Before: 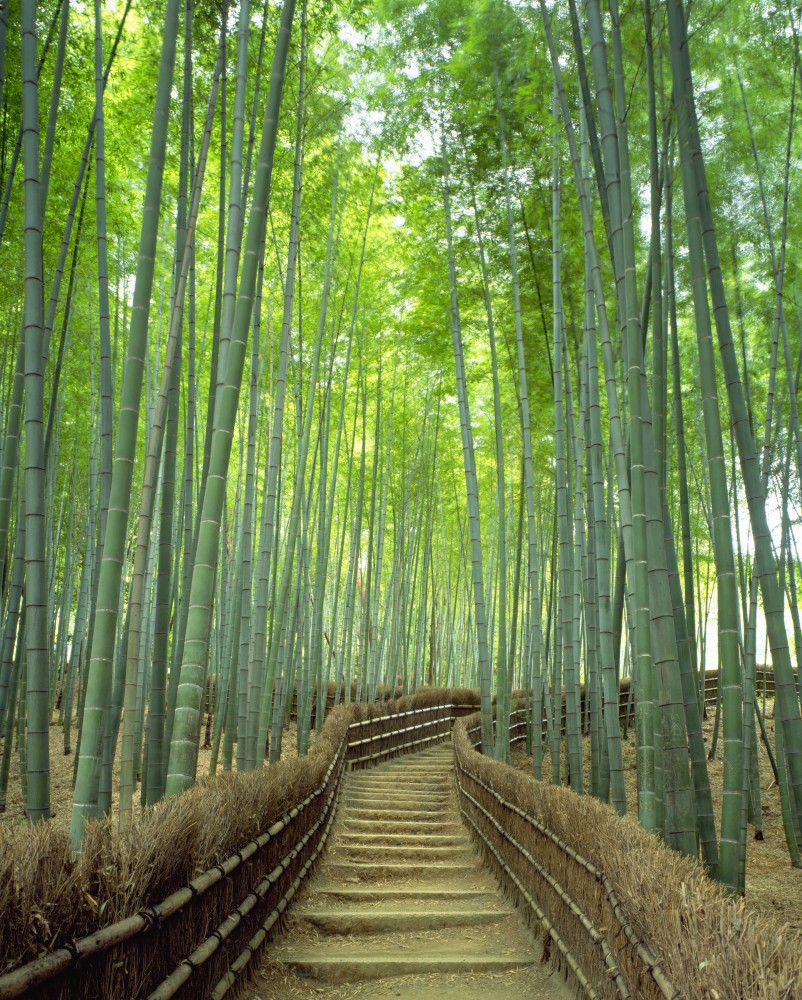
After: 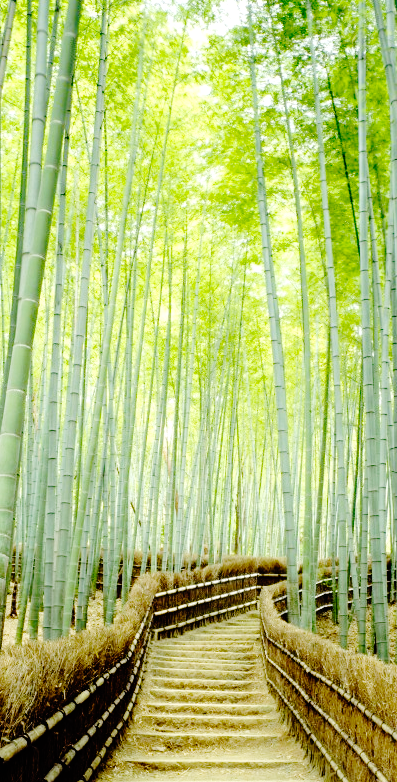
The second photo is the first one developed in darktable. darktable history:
crop and rotate: angle 0.025°, left 24.227%, top 13.171%, right 26.224%, bottom 8.522%
base curve: curves: ch0 [(0, 0) (0.036, 0.01) (0.123, 0.254) (0.258, 0.504) (0.507, 0.748) (1, 1)], preserve colors none
tone equalizer: -8 EV -0.383 EV, -7 EV -0.377 EV, -6 EV -0.36 EV, -5 EV -0.236 EV, -3 EV 0.246 EV, -2 EV 0.323 EV, -1 EV 0.365 EV, +0 EV 0.445 EV
